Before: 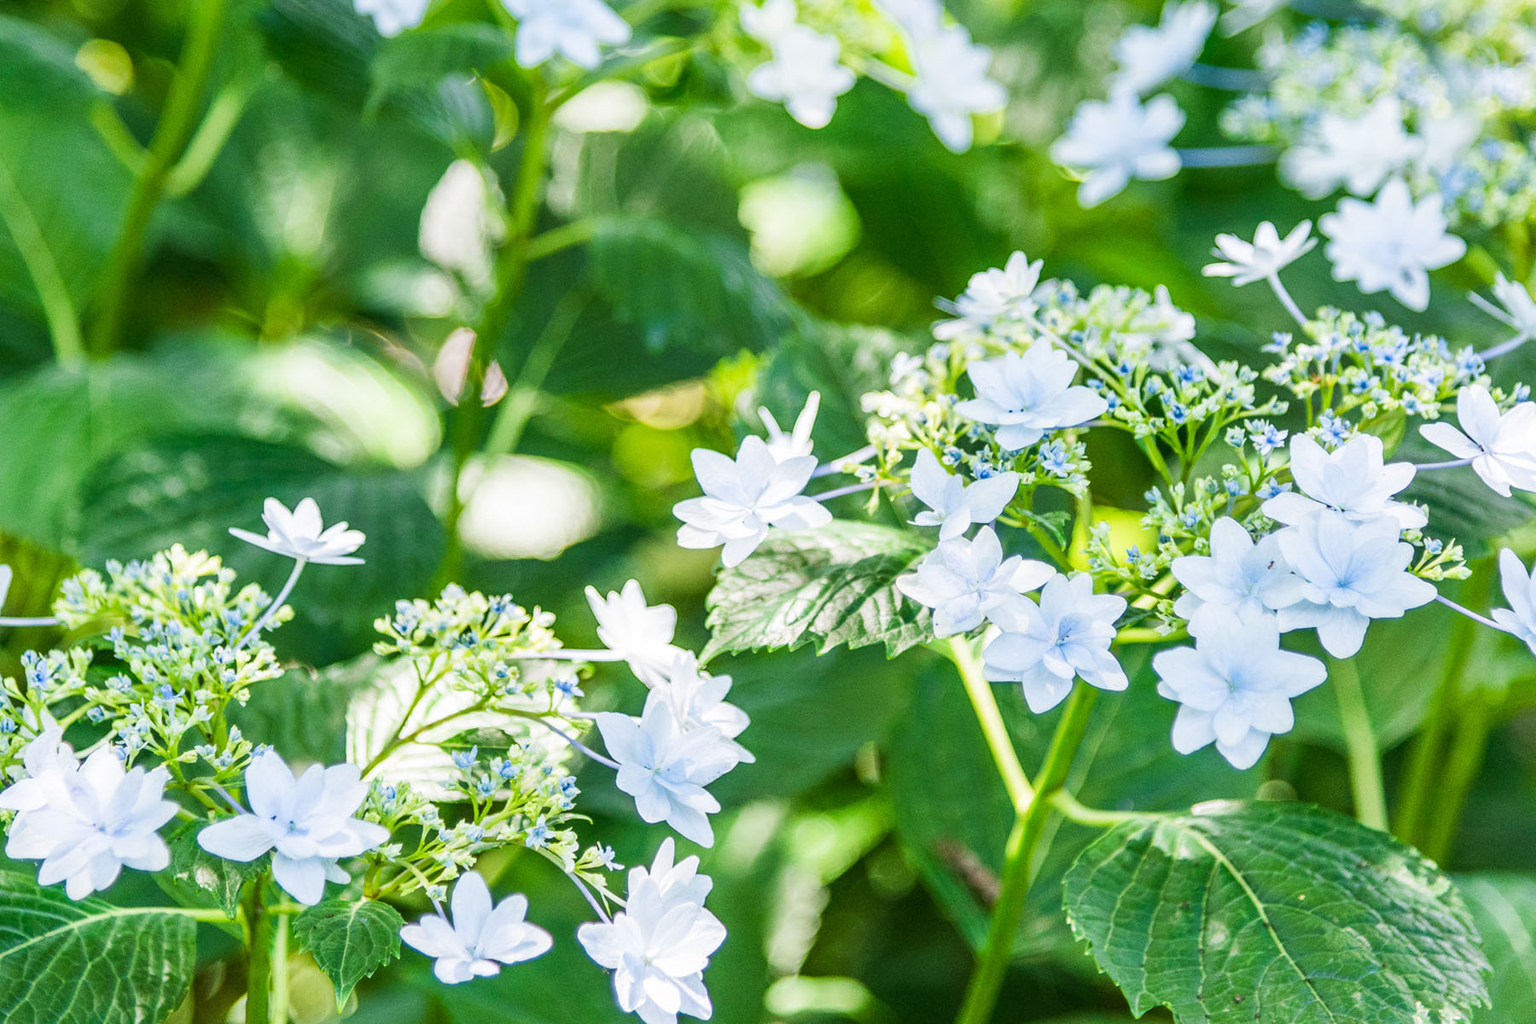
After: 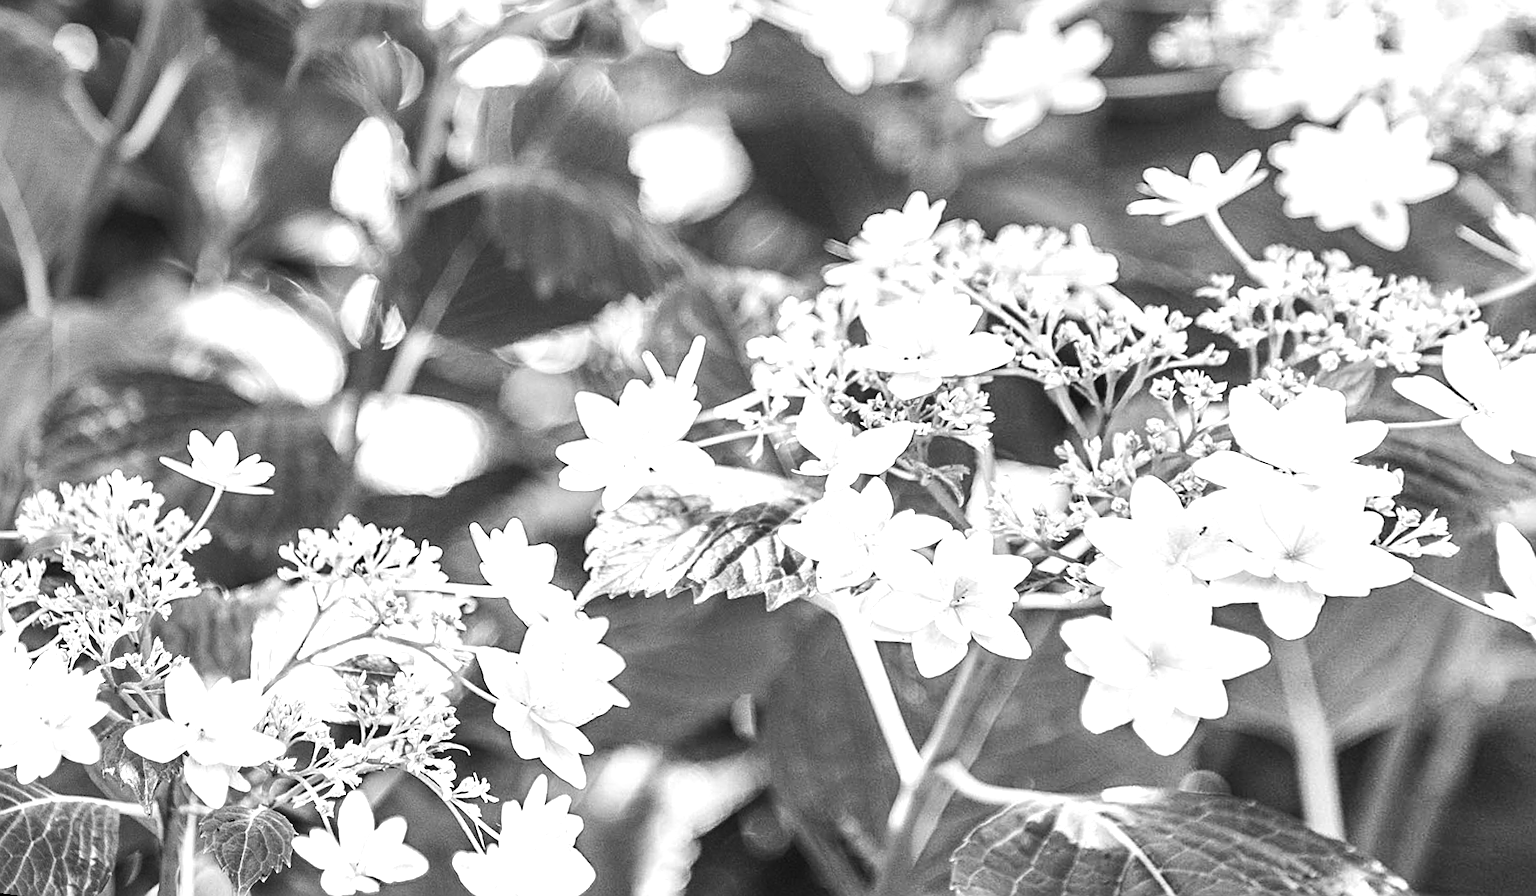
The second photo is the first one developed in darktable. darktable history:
tone equalizer: -8 EV -0.75 EV, -7 EV -0.7 EV, -6 EV -0.6 EV, -5 EV -0.4 EV, -3 EV 0.4 EV, -2 EV 0.6 EV, -1 EV 0.7 EV, +0 EV 0.75 EV, edges refinement/feathering 500, mask exposure compensation -1.57 EV, preserve details no
monochrome: on, module defaults
rotate and perspective: rotation 1.69°, lens shift (vertical) -0.023, lens shift (horizontal) -0.291, crop left 0.025, crop right 0.988, crop top 0.092, crop bottom 0.842
sharpen: on, module defaults
